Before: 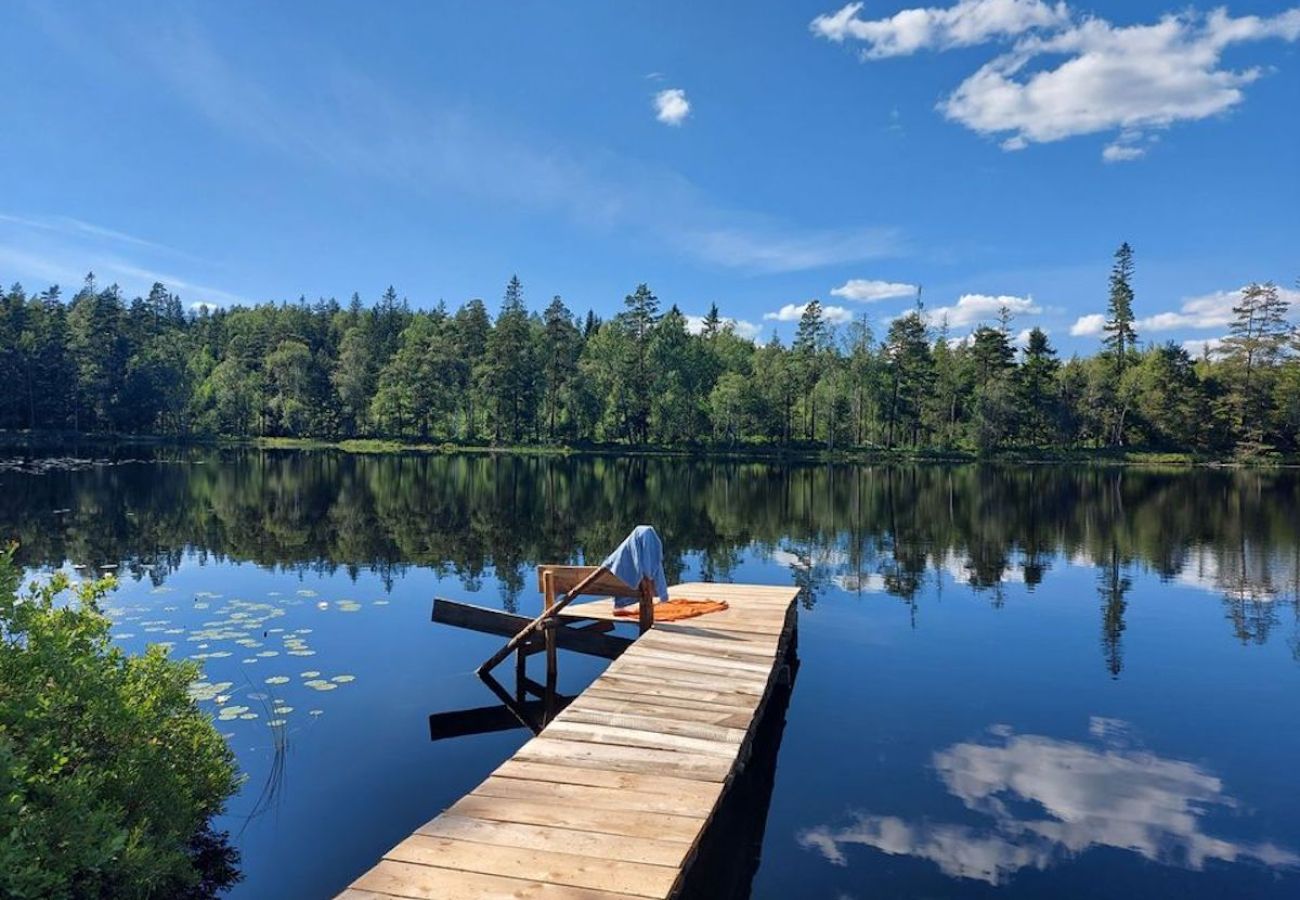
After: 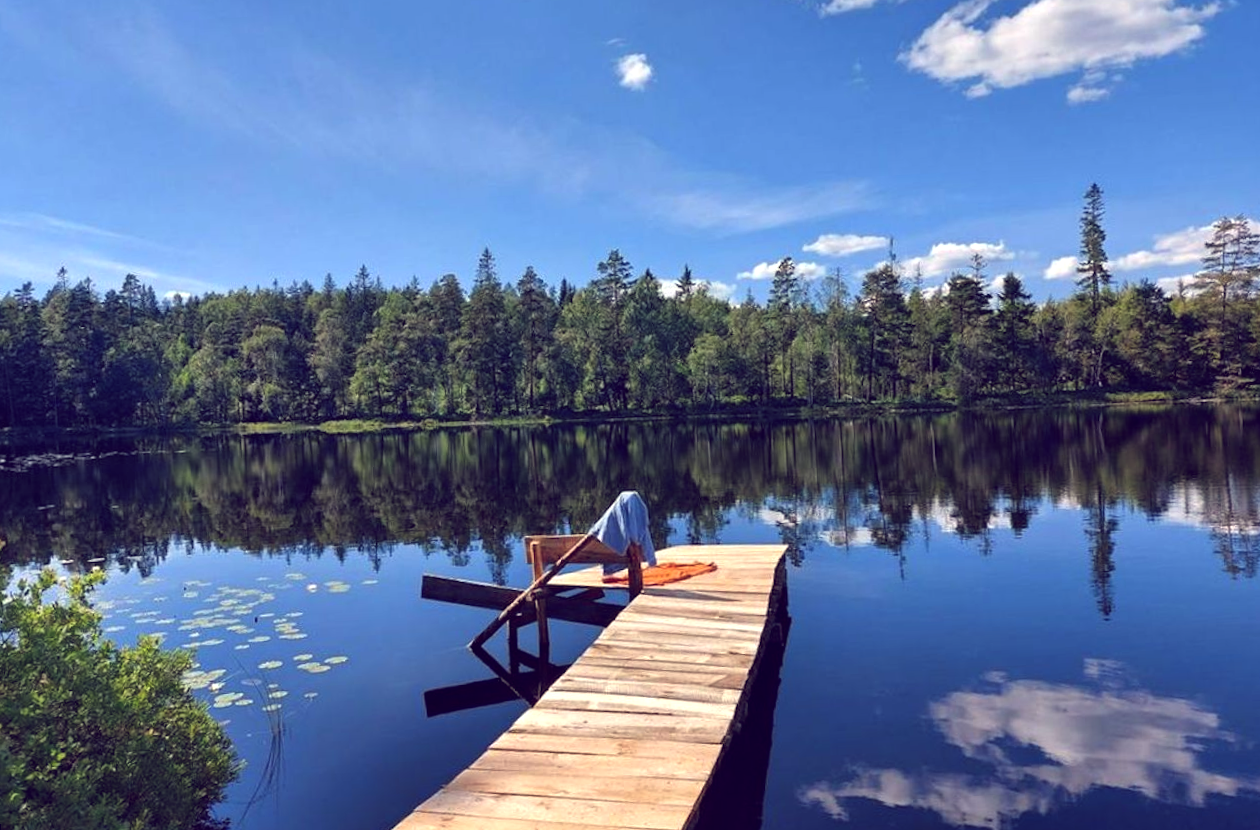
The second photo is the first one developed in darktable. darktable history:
color balance: lift [1.001, 0.997, 0.99, 1.01], gamma [1.007, 1, 0.975, 1.025], gain [1, 1.065, 1.052, 0.935], contrast 13.25%
rotate and perspective: rotation -3°, crop left 0.031, crop right 0.968, crop top 0.07, crop bottom 0.93
